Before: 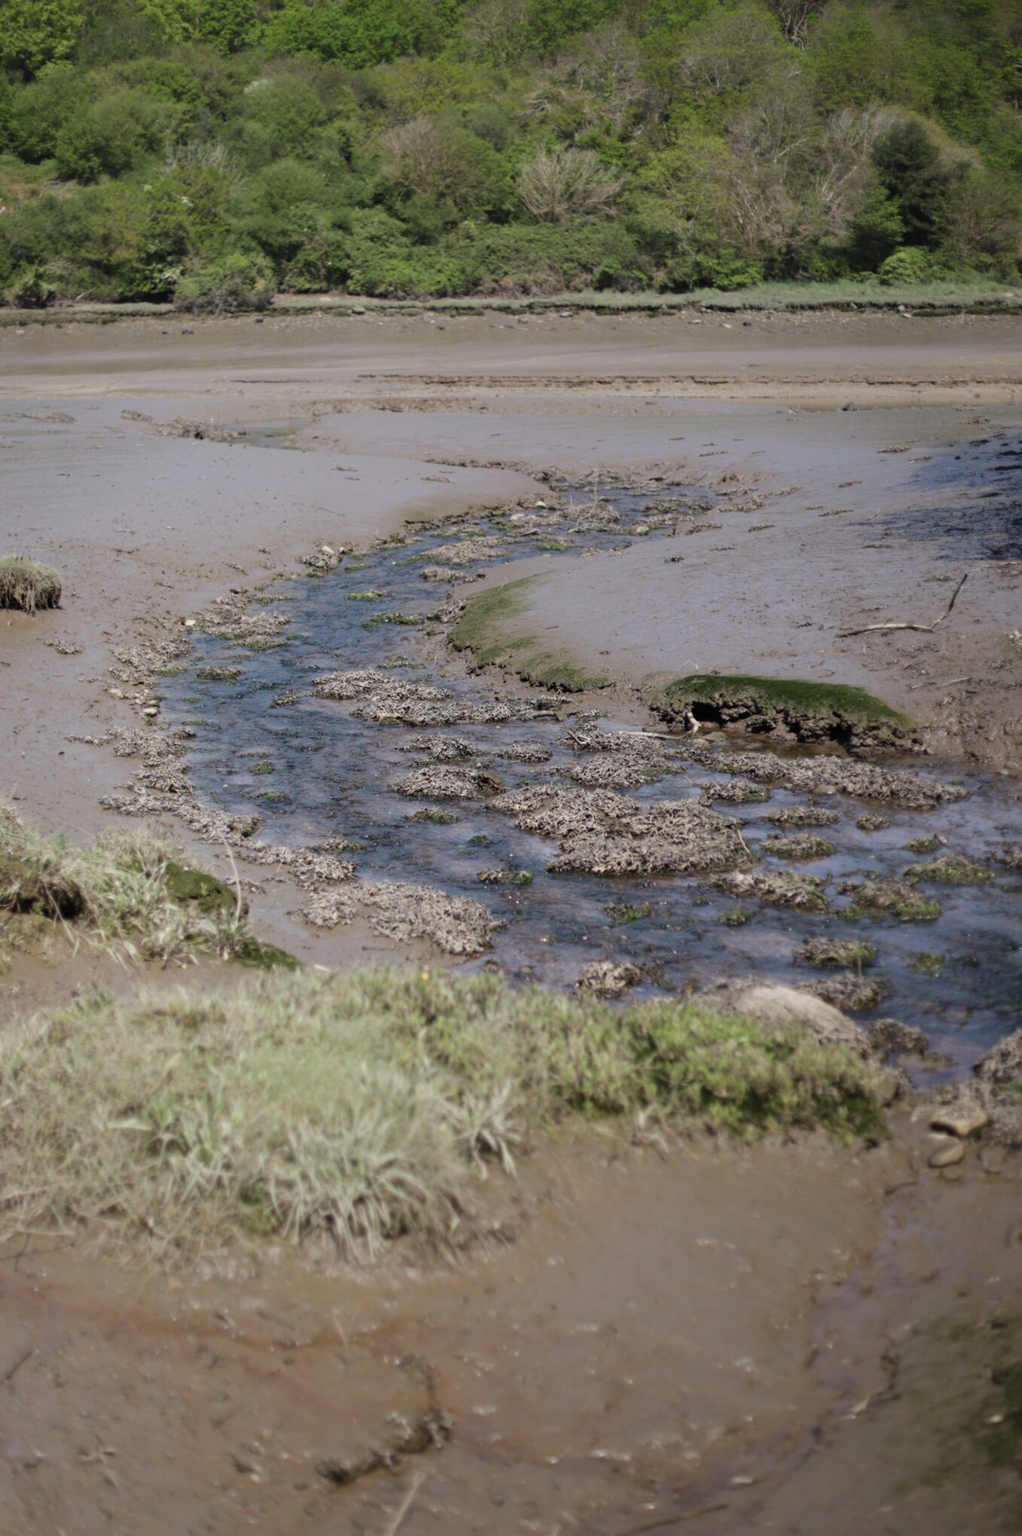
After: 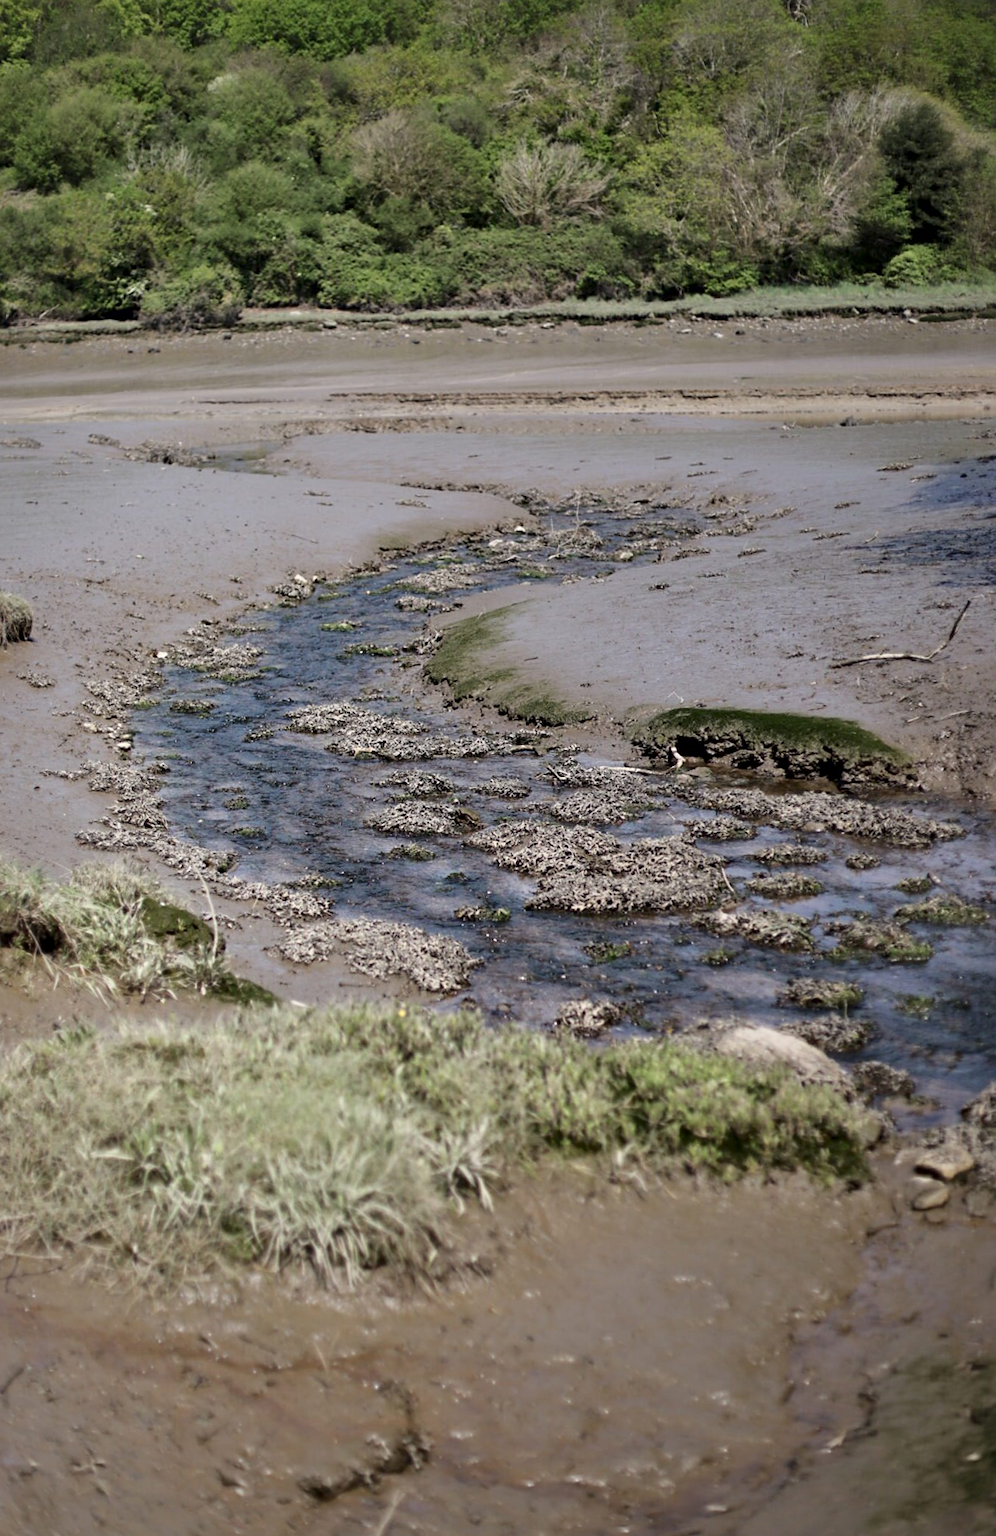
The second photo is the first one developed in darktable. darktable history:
sharpen: radius 1.864, amount 0.398, threshold 1.271
rotate and perspective: rotation 0.074°, lens shift (vertical) 0.096, lens shift (horizontal) -0.041, crop left 0.043, crop right 0.952, crop top 0.024, crop bottom 0.979
local contrast: mode bilateral grid, contrast 25, coarseness 60, detail 151%, midtone range 0.2
